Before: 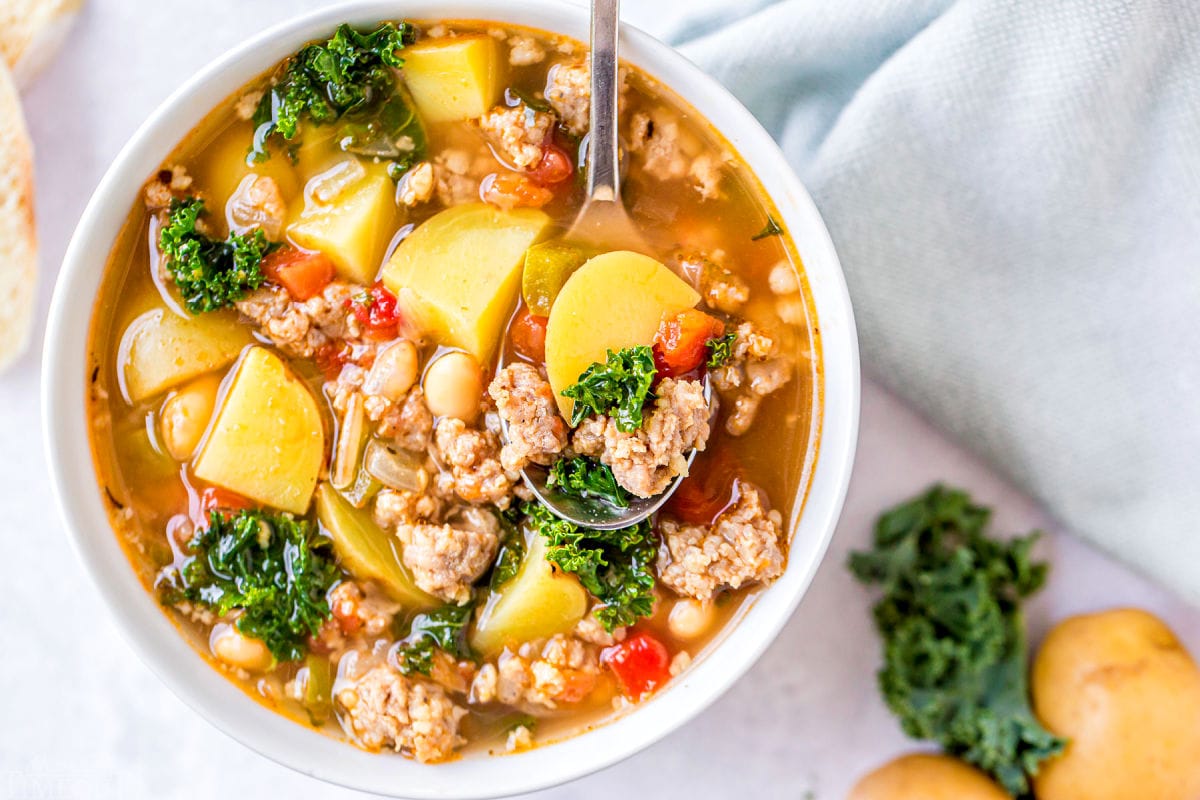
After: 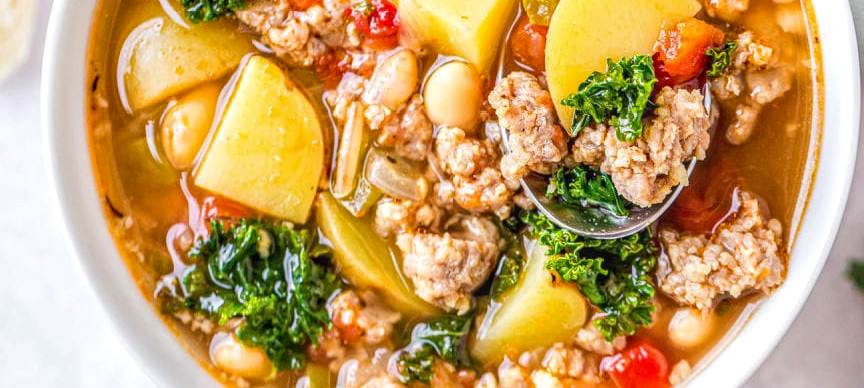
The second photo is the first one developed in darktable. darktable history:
local contrast: highlights 0%, shadows 0%, detail 133%
crop: top 36.498%, right 27.964%, bottom 14.995%
